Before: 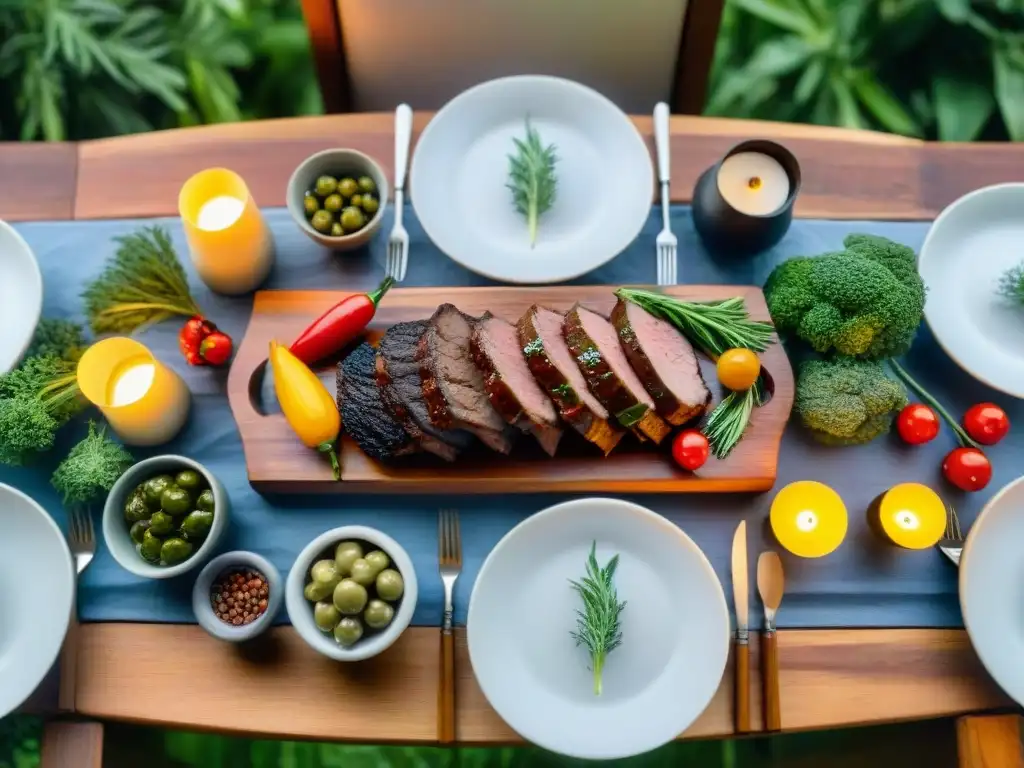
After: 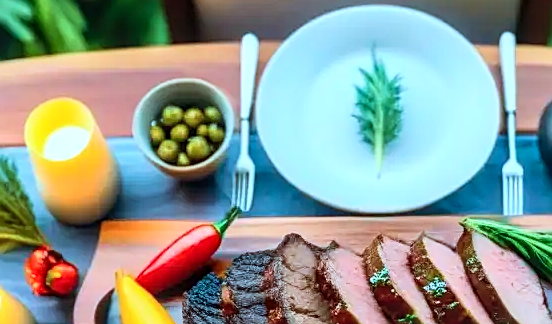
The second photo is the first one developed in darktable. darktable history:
velvia: on, module defaults
local contrast: on, module defaults
exposure: compensate exposure bias true, compensate highlight preservation false
crop: left 15.134%, top 9.127%, right 30.875%, bottom 48.633%
color correction: highlights a* -11.96, highlights b* -15.09
sharpen: on, module defaults
contrast brightness saturation: contrast 0.205, brightness 0.167, saturation 0.224
